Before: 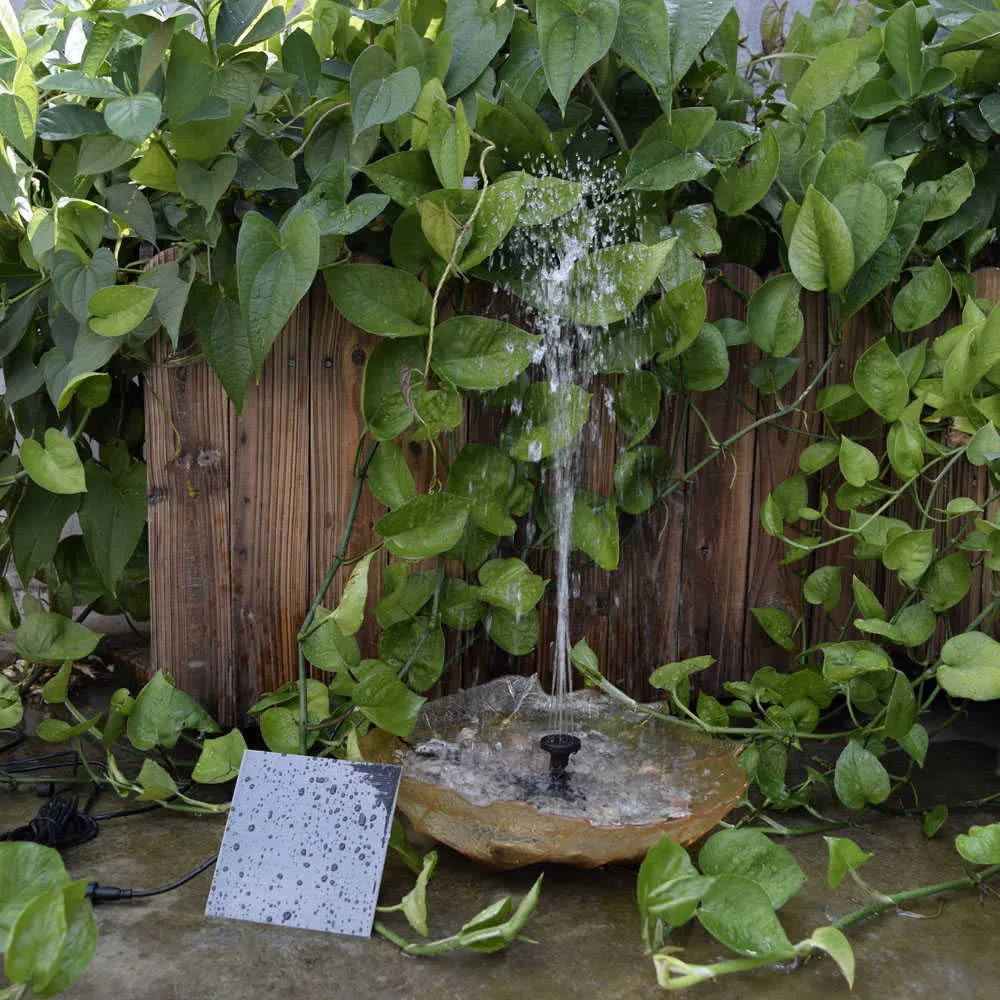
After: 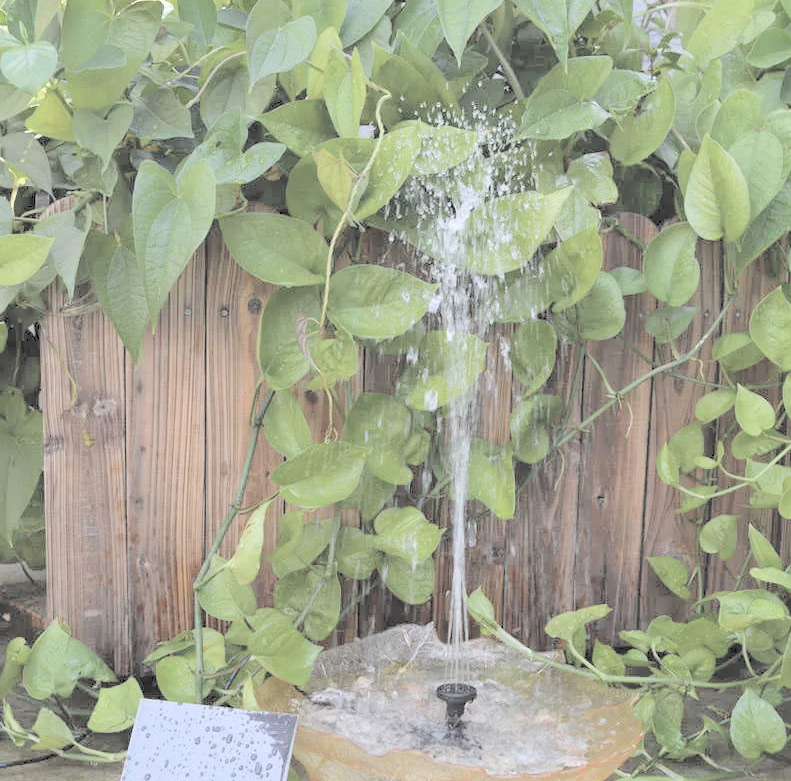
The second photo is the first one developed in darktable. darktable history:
crop and rotate: left 10.449%, top 5.109%, right 10.363%, bottom 16.719%
color correction: highlights b* 0.027, saturation 0.793
contrast brightness saturation: brightness 0.984
